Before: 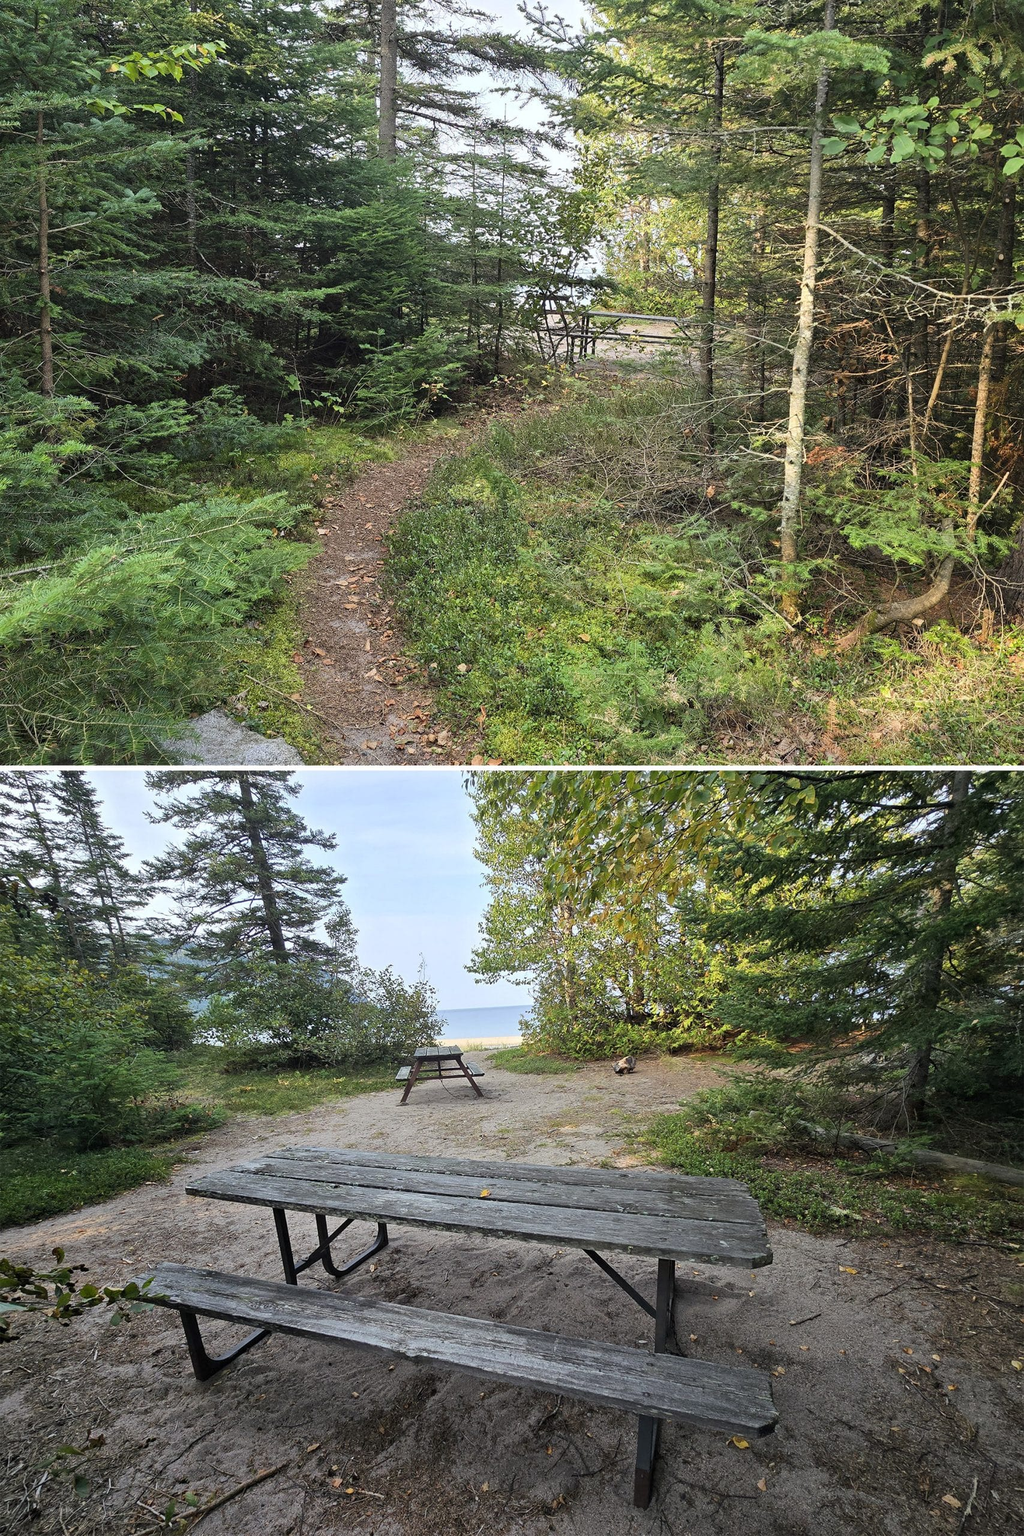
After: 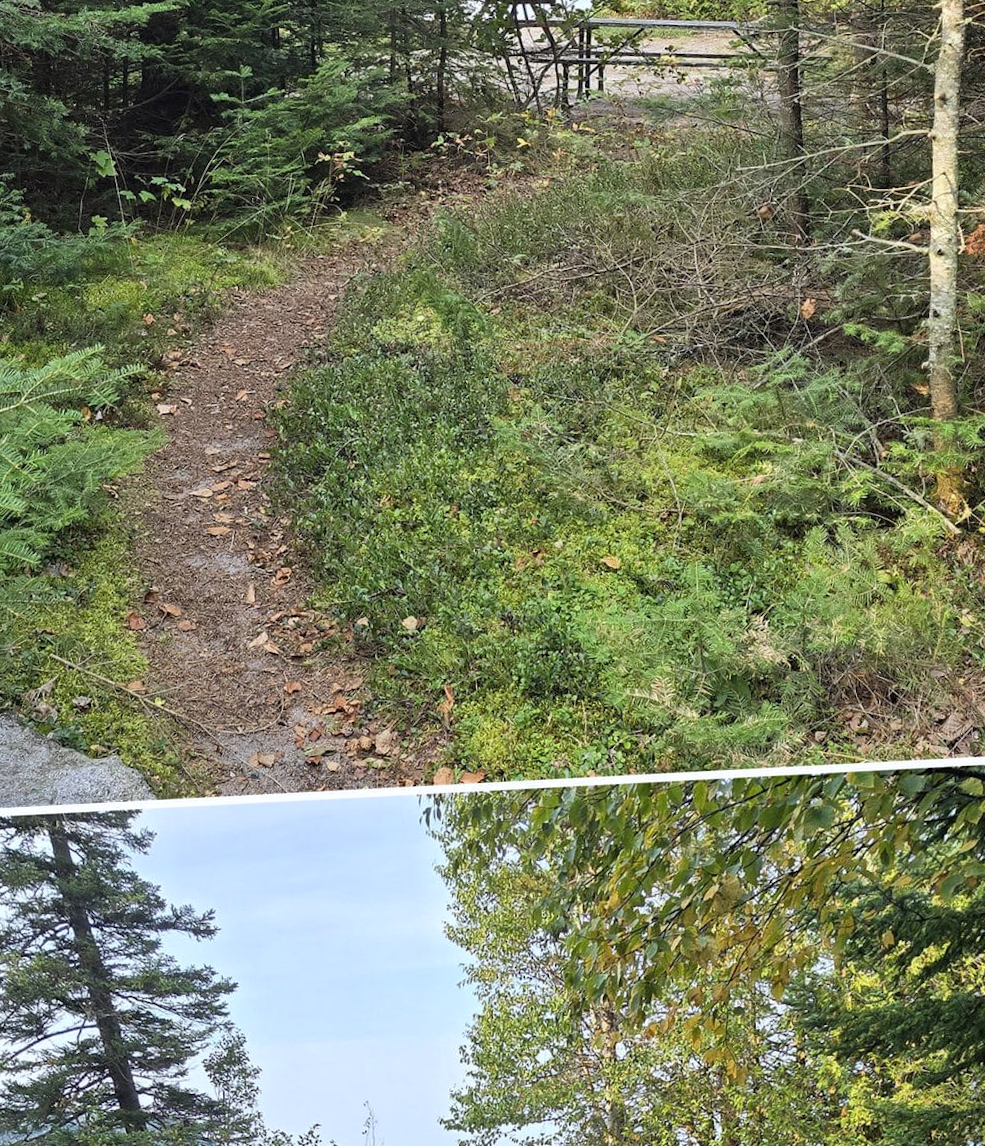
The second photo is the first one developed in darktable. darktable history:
white balance: red 0.988, blue 1.017
rotate and perspective: rotation -3°, crop left 0.031, crop right 0.968, crop top 0.07, crop bottom 0.93
crop: left 20.932%, top 15.471%, right 21.848%, bottom 34.081%
